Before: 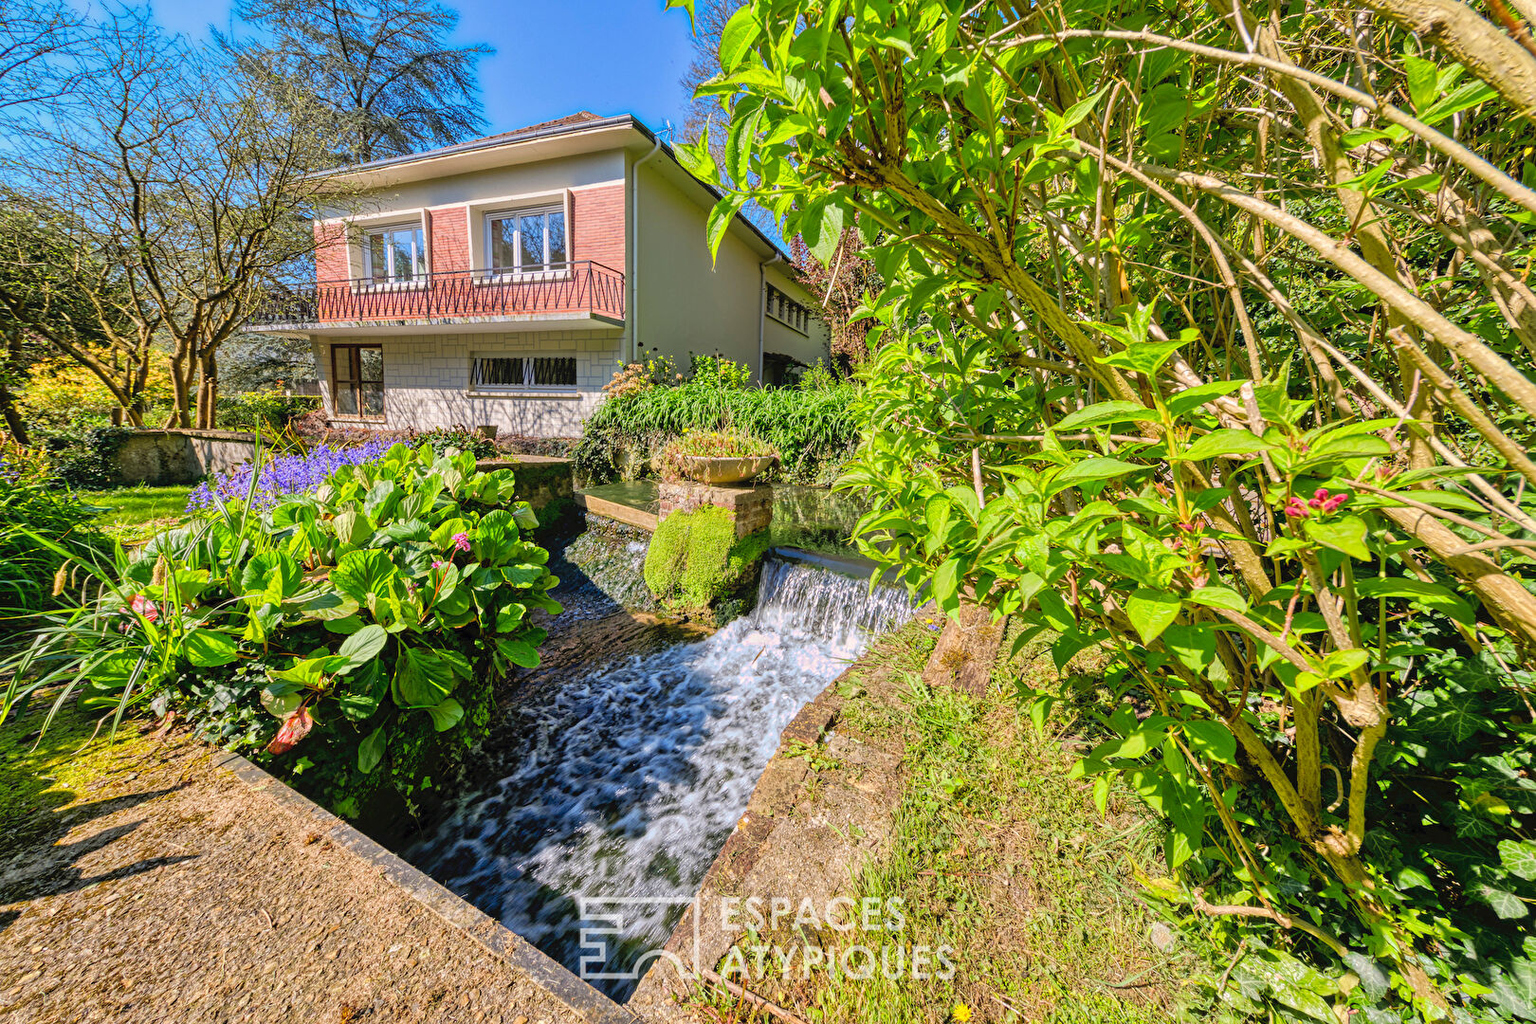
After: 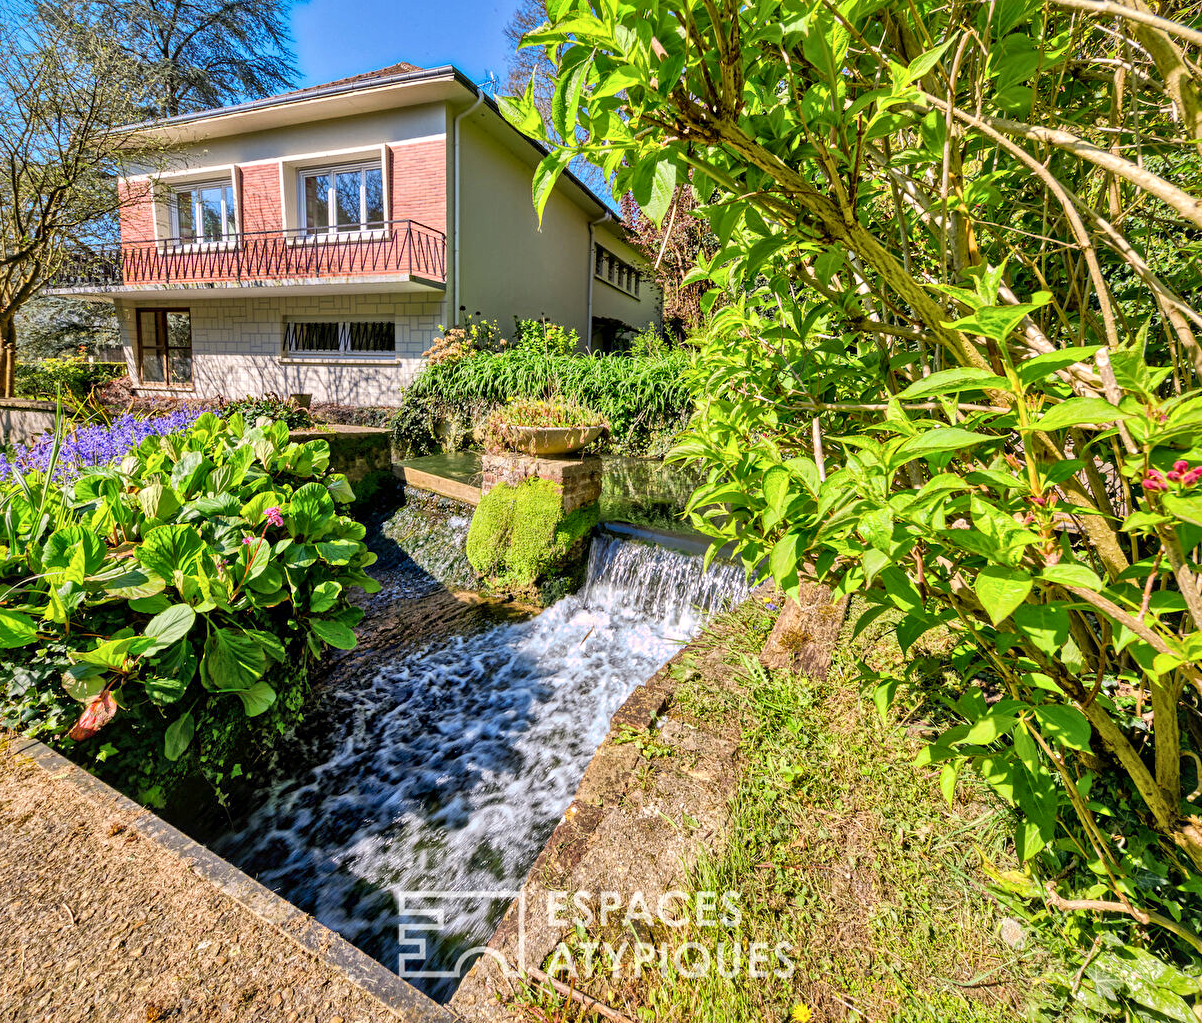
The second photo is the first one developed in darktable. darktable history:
crop and rotate: left 13.15%, top 5.251%, right 12.609%
local contrast: mode bilateral grid, contrast 25, coarseness 47, detail 151%, midtone range 0.2
